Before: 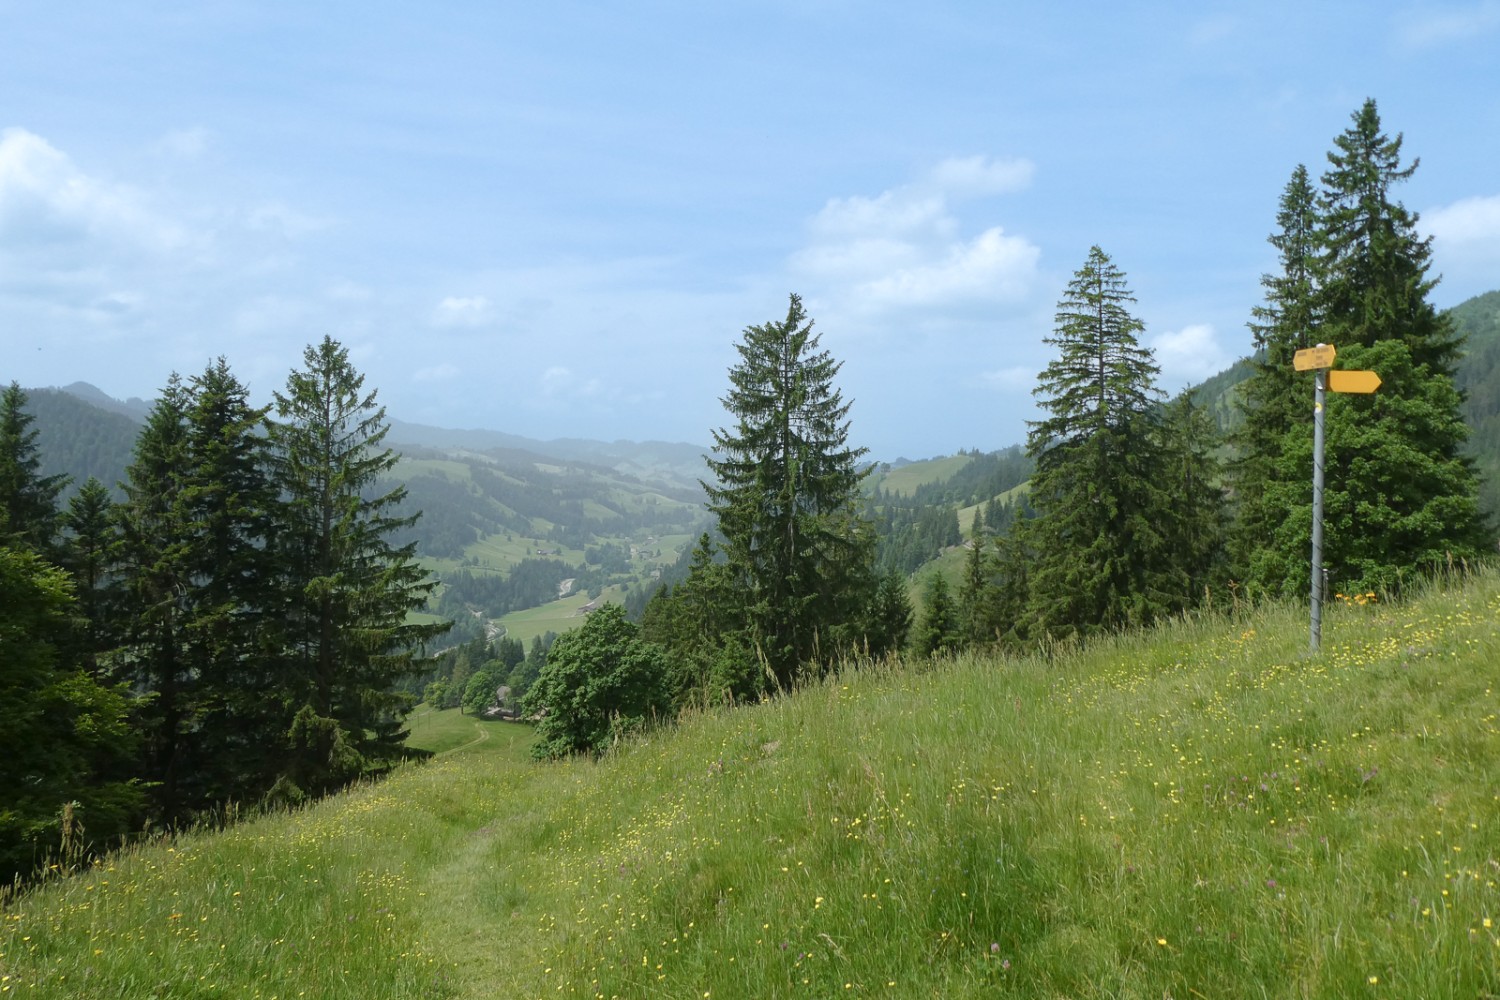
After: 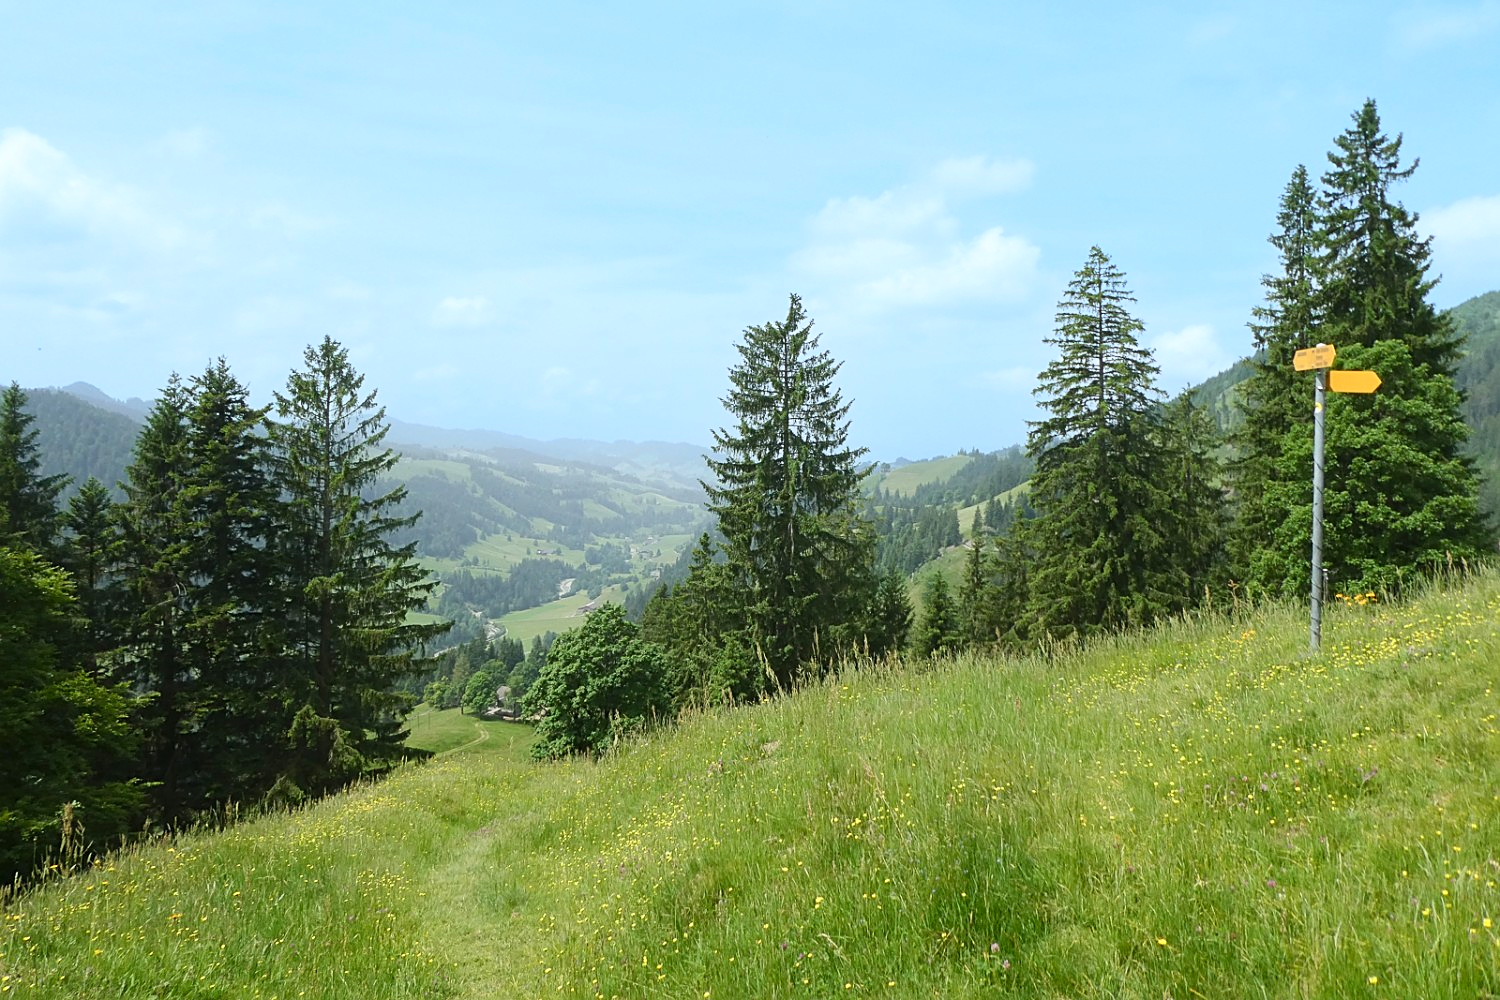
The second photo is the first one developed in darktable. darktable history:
sharpen: on, module defaults
contrast brightness saturation: contrast 0.2, brightness 0.16, saturation 0.22
